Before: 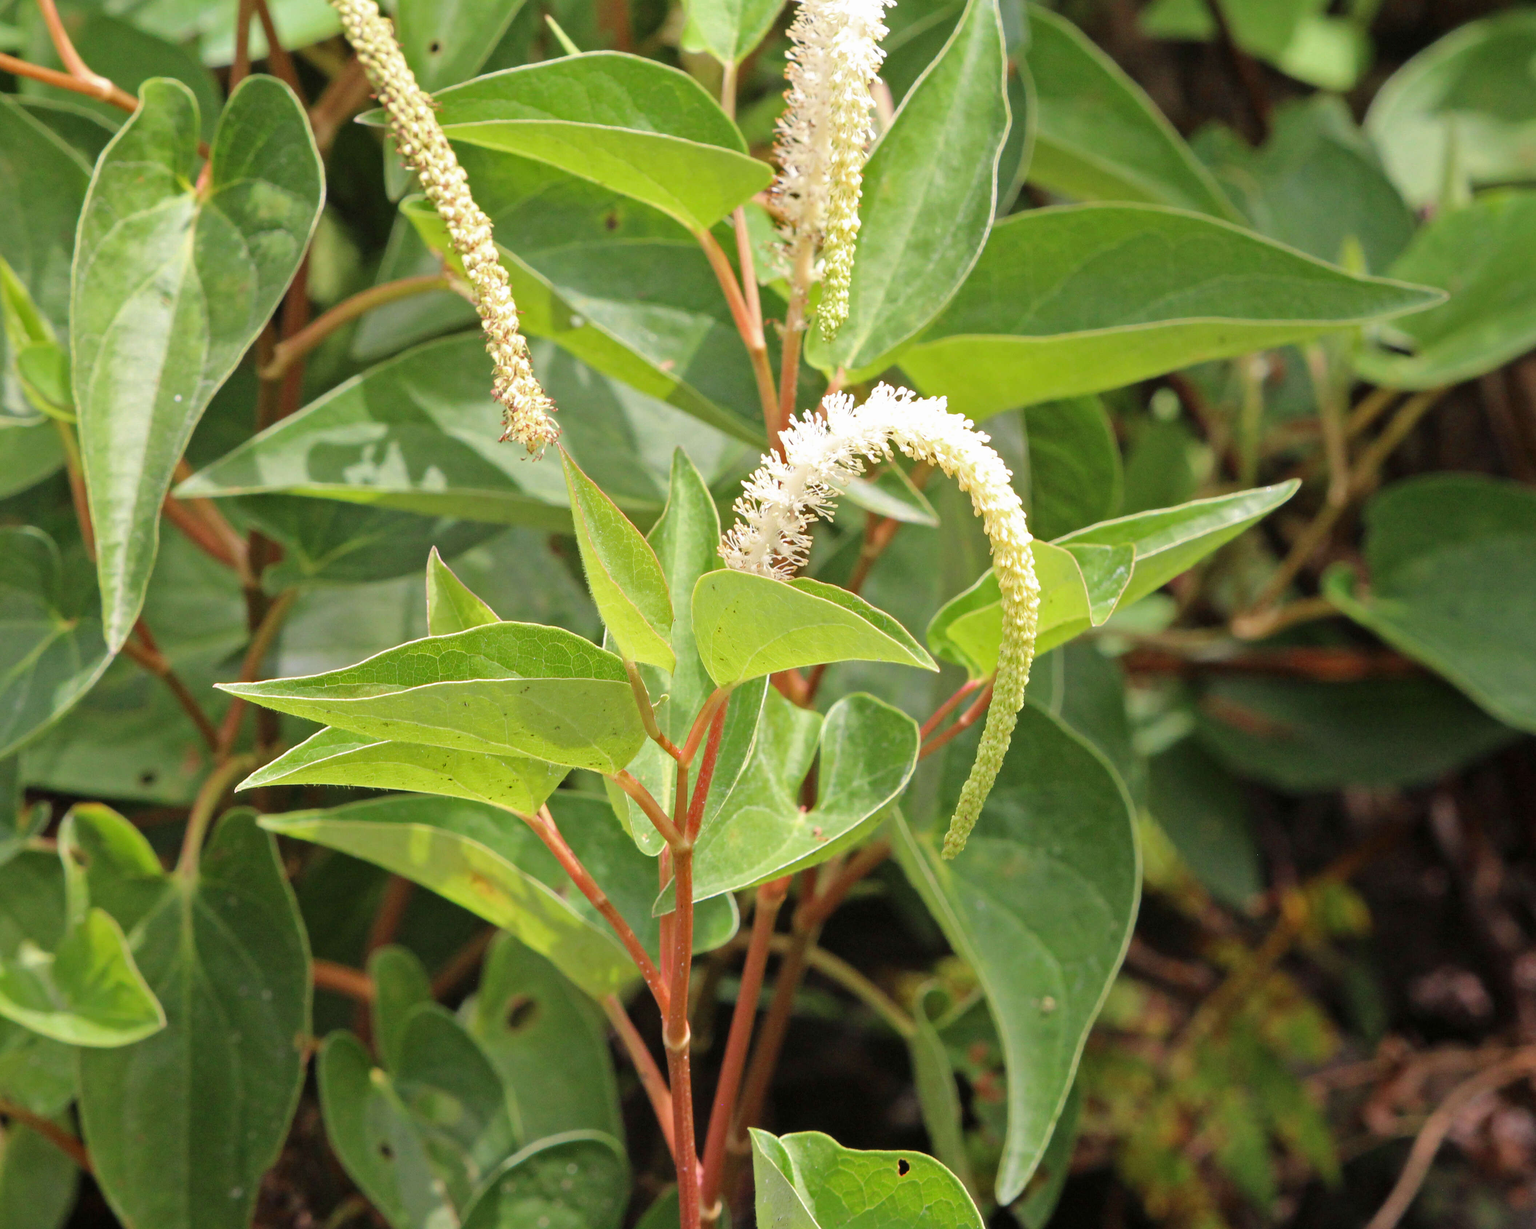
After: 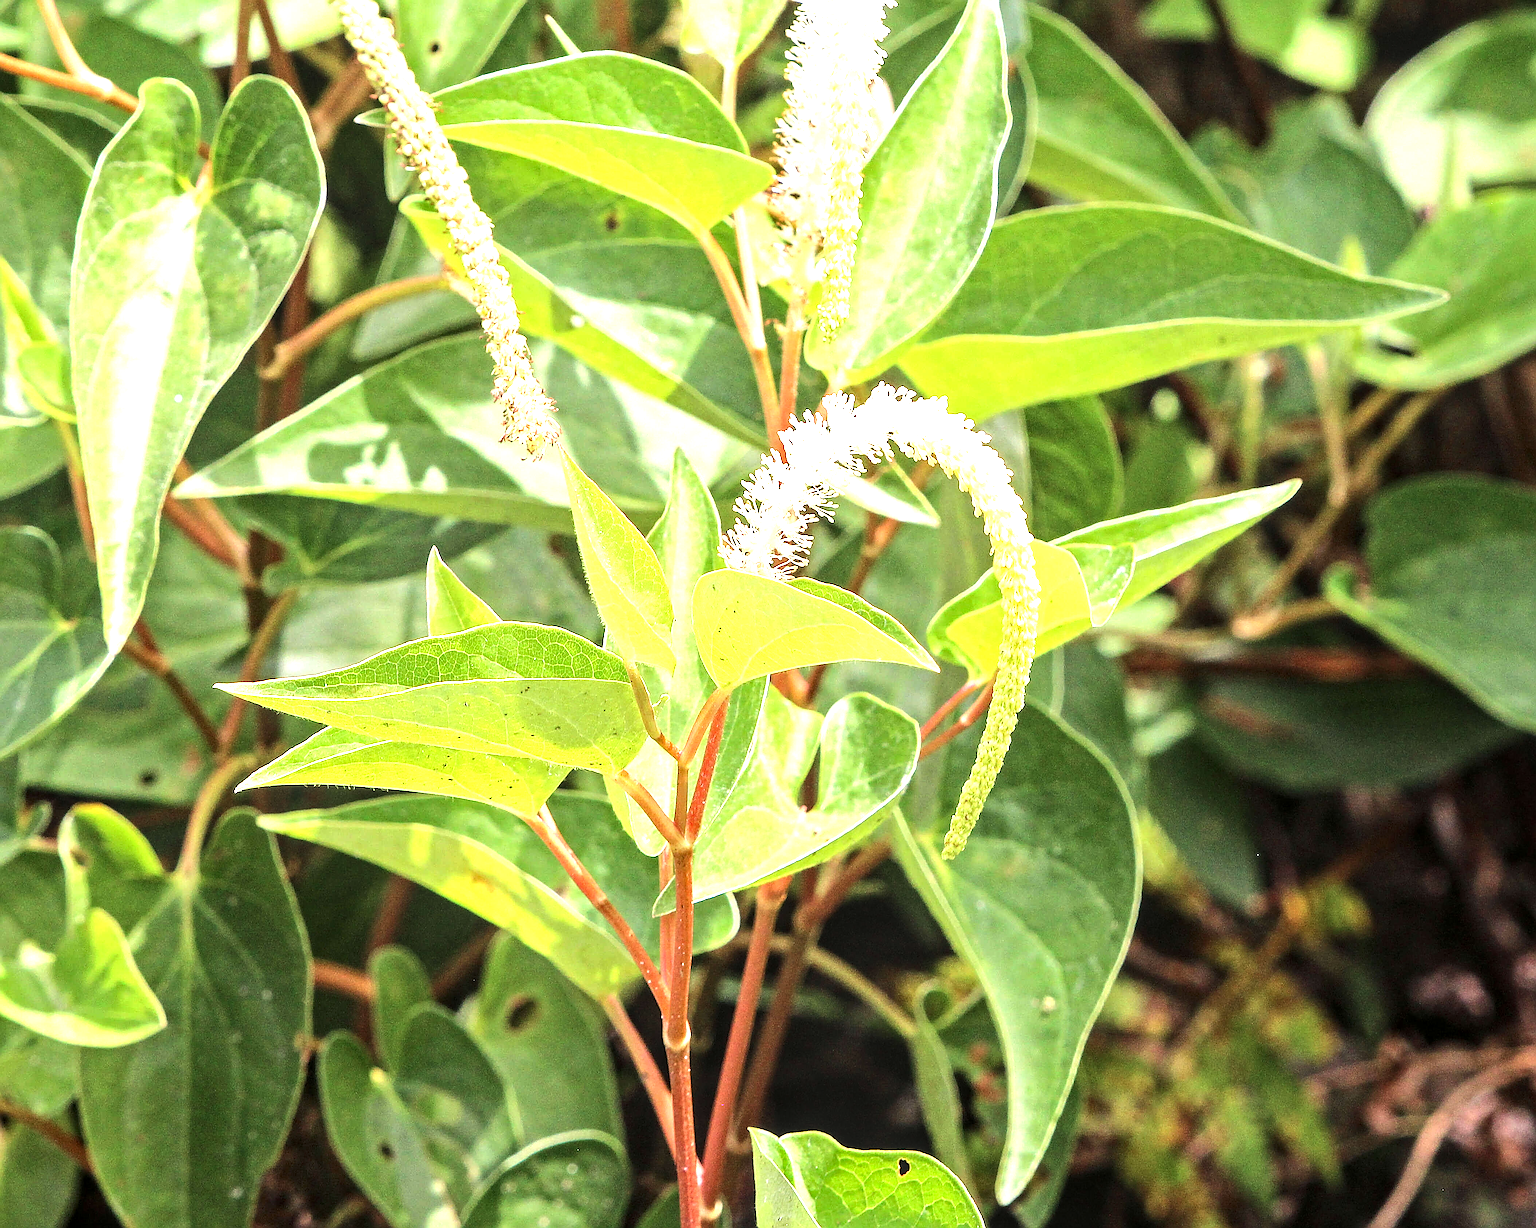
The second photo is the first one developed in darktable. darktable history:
exposure: black level correction 0, exposure 0.7 EV, compensate exposure bias true, compensate highlight preservation false
sharpen: amount 1.861
tone equalizer: -8 EV -0.75 EV, -7 EV -0.7 EV, -6 EV -0.6 EV, -5 EV -0.4 EV, -3 EV 0.4 EV, -2 EV 0.6 EV, -1 EV 0.7 EV, +0 EV 0.75 EV, edges refinement/feathering 500, mask exposure compensation -1.57 EV, preserve details no
local contrast: on, module defaults
